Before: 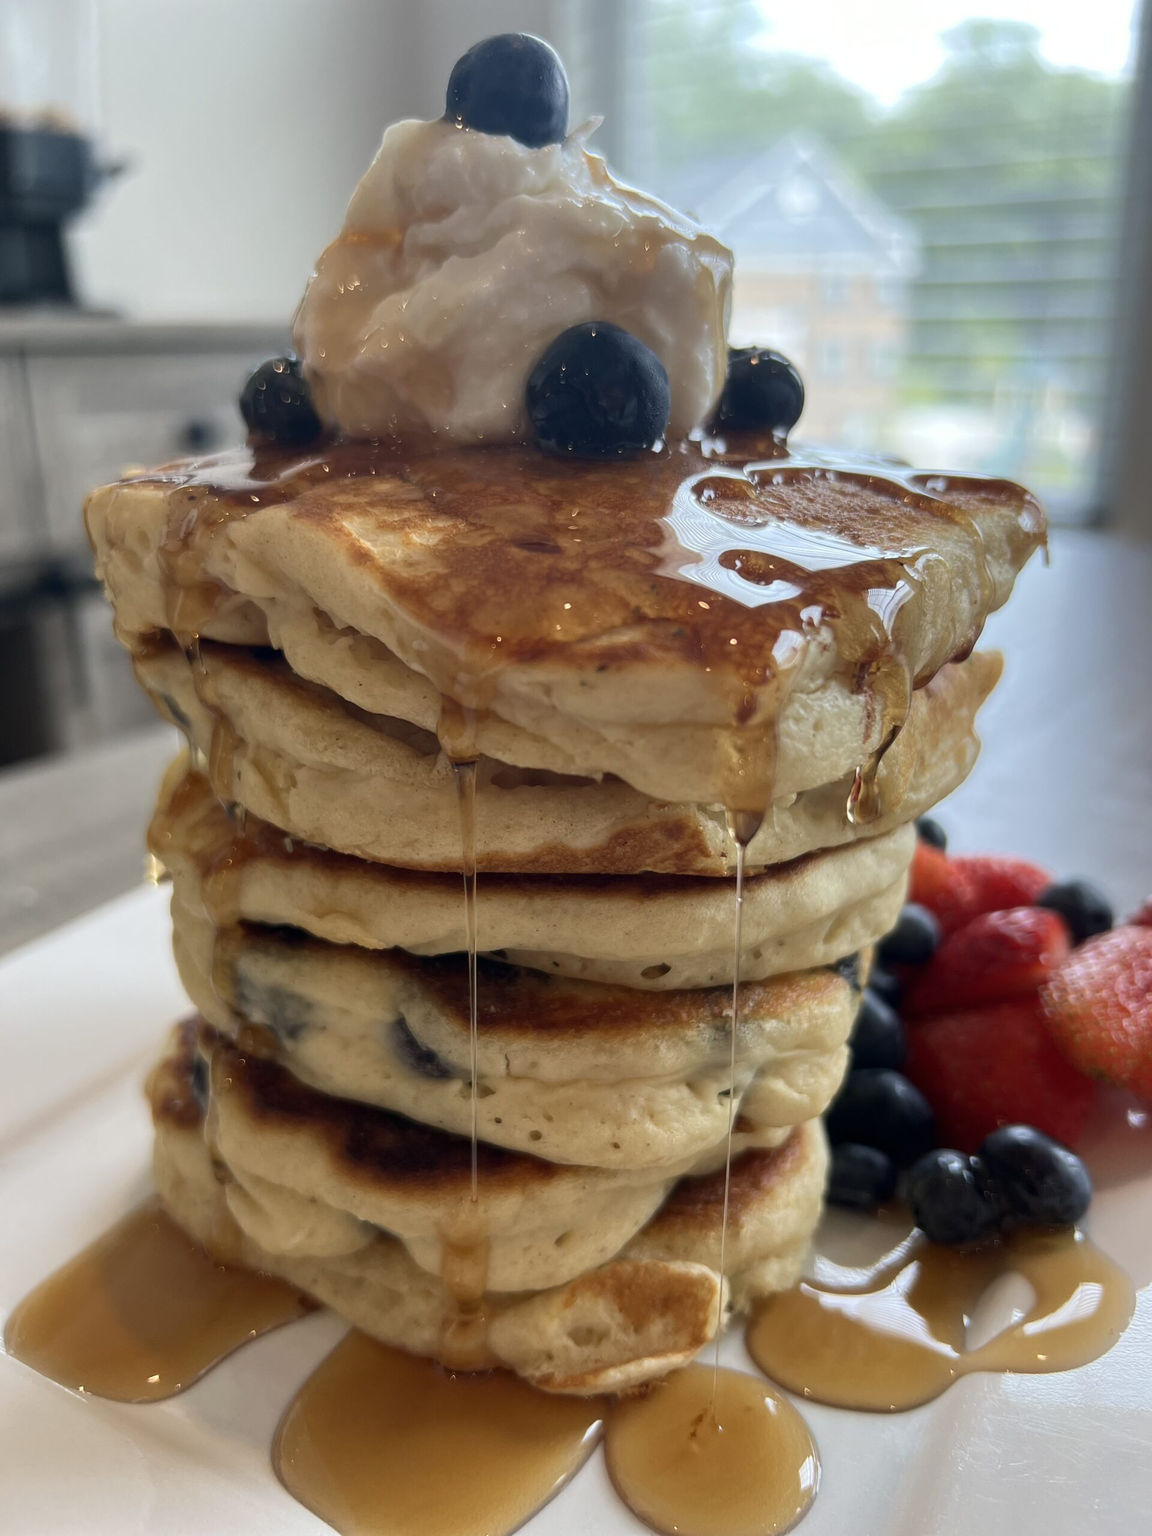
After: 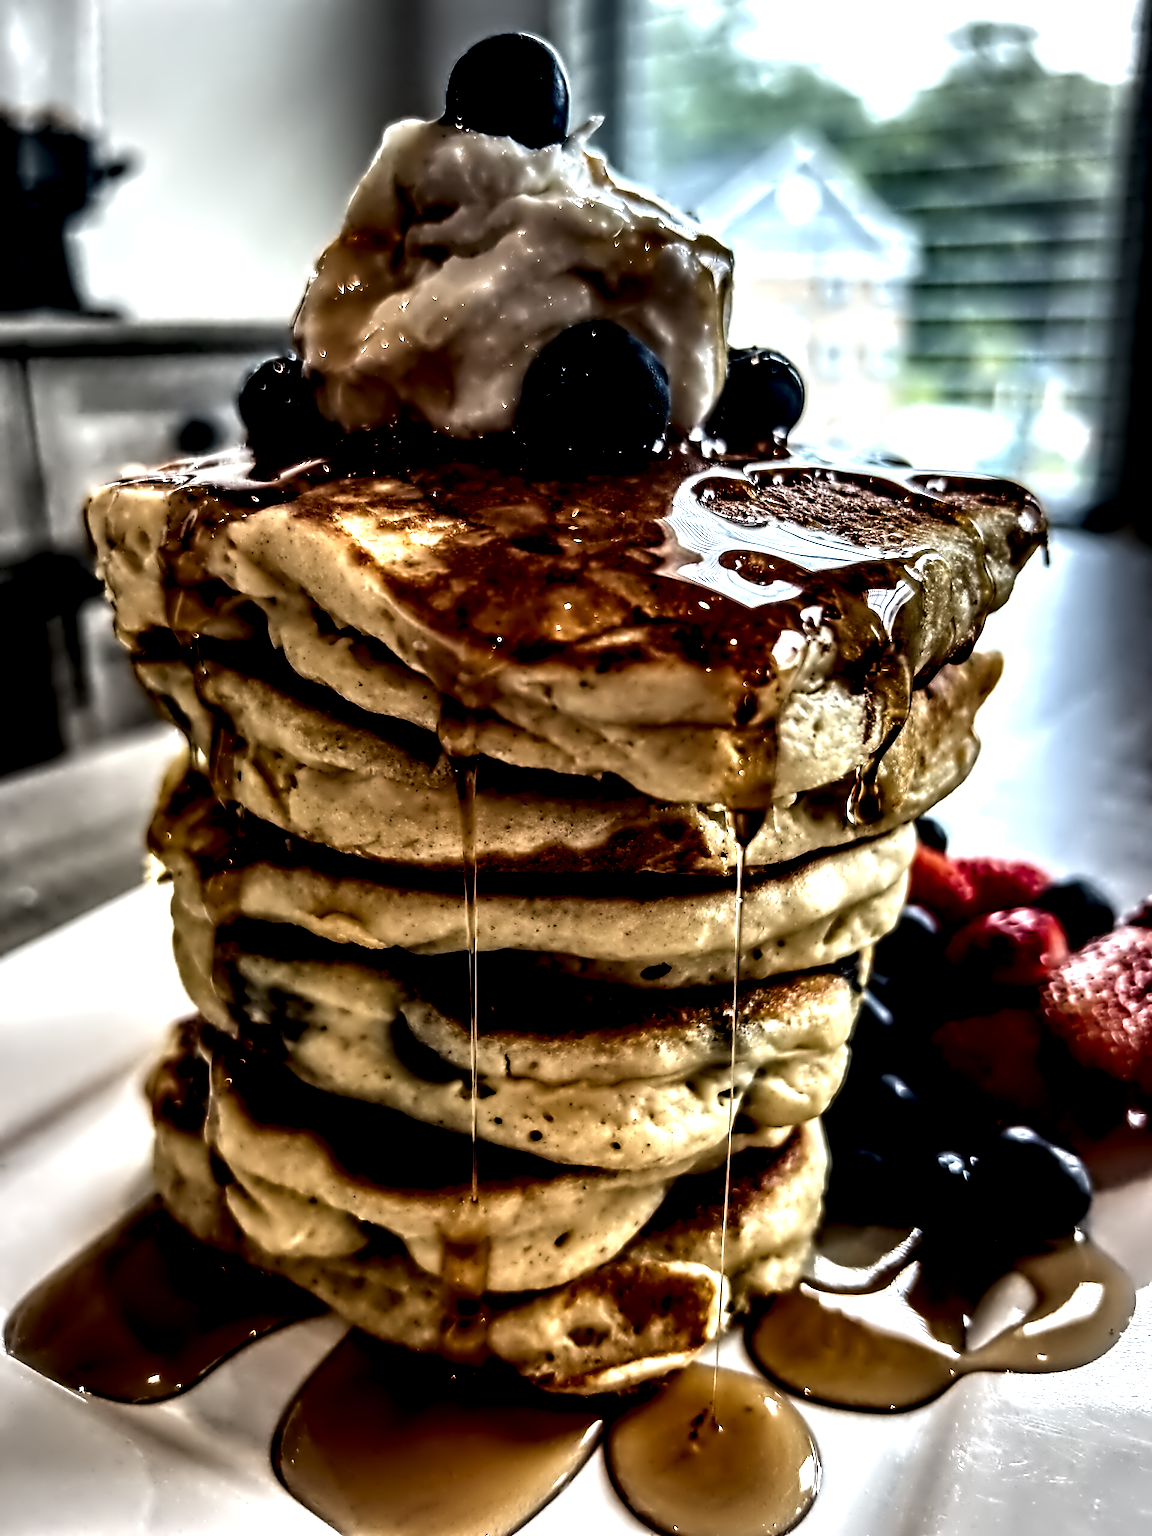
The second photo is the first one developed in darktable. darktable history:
vignetting: brightness -0.171, automatic ratio true
contrast brightness saturation: contrast 0.125, brightness -0.229, saturation 0.144
haze removal: adaptive false
local contrast: highlights 118%, shadows 43%, detail 295%
contrast equalizer: octaves 7, y [[0.5, 0.542, 0.583, 0.625, 0.667, 0.708], [0.5 ×6], [0.5 ×6], [0, 0.033, 0.067, 0.1, 0.133, 0.167], [0, 0.05, 0.1, 0.15, 0.2, 0.25]]
